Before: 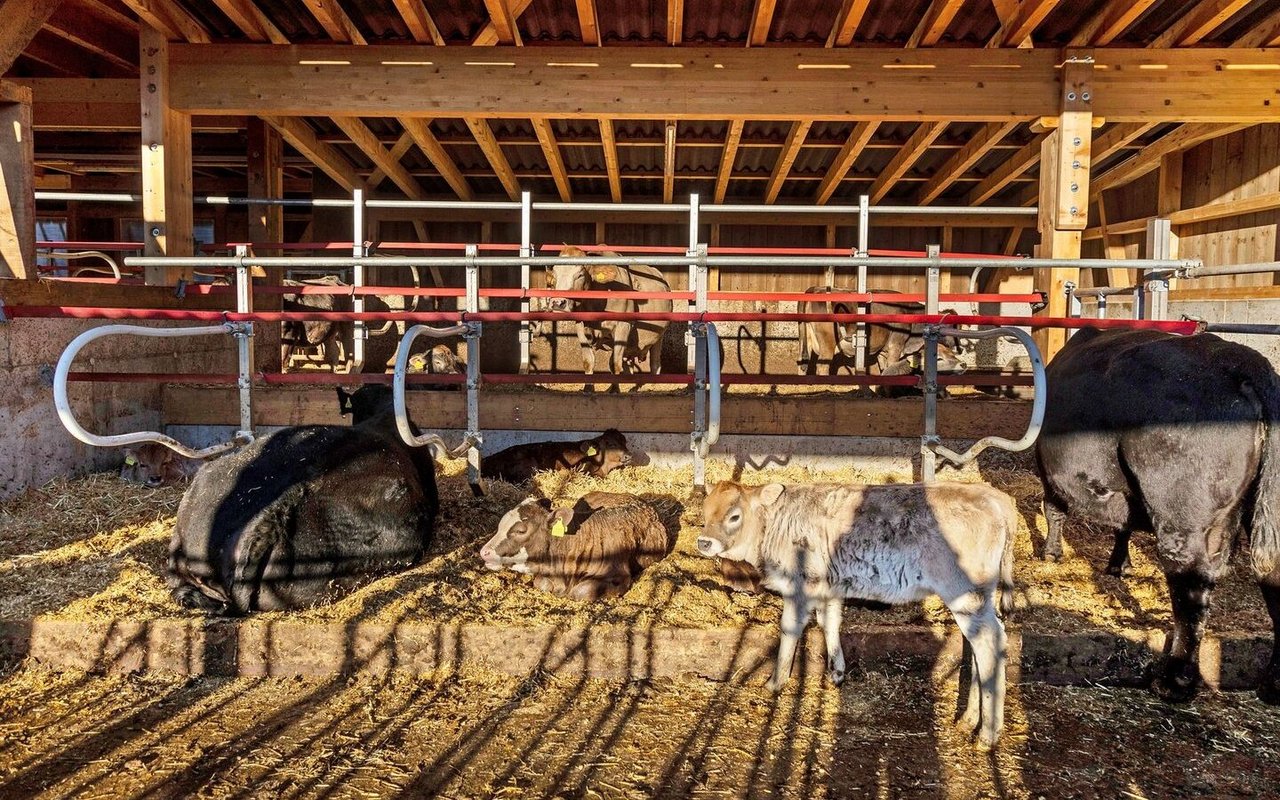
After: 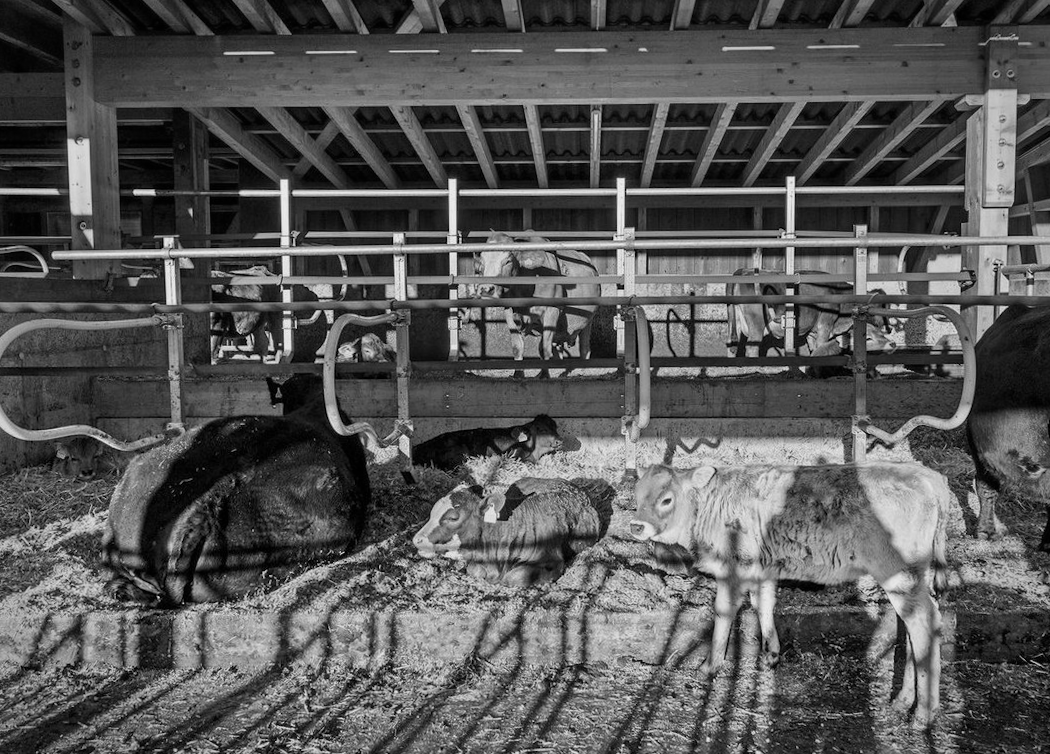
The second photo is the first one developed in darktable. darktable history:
crop and rotate: angle 1°, left 4.281%, top 0.642%, right 11.383%, bottom 2.486%
white balance: red 0.925, blue 1.046
color contrast: green-magenta contrast 0.8, blue-yellow contrast 1.1, unbound 0
monochrome: a -74.22, b 78.2
vignetting: saturation 0, unbound false
color balance: output saturation 110%
